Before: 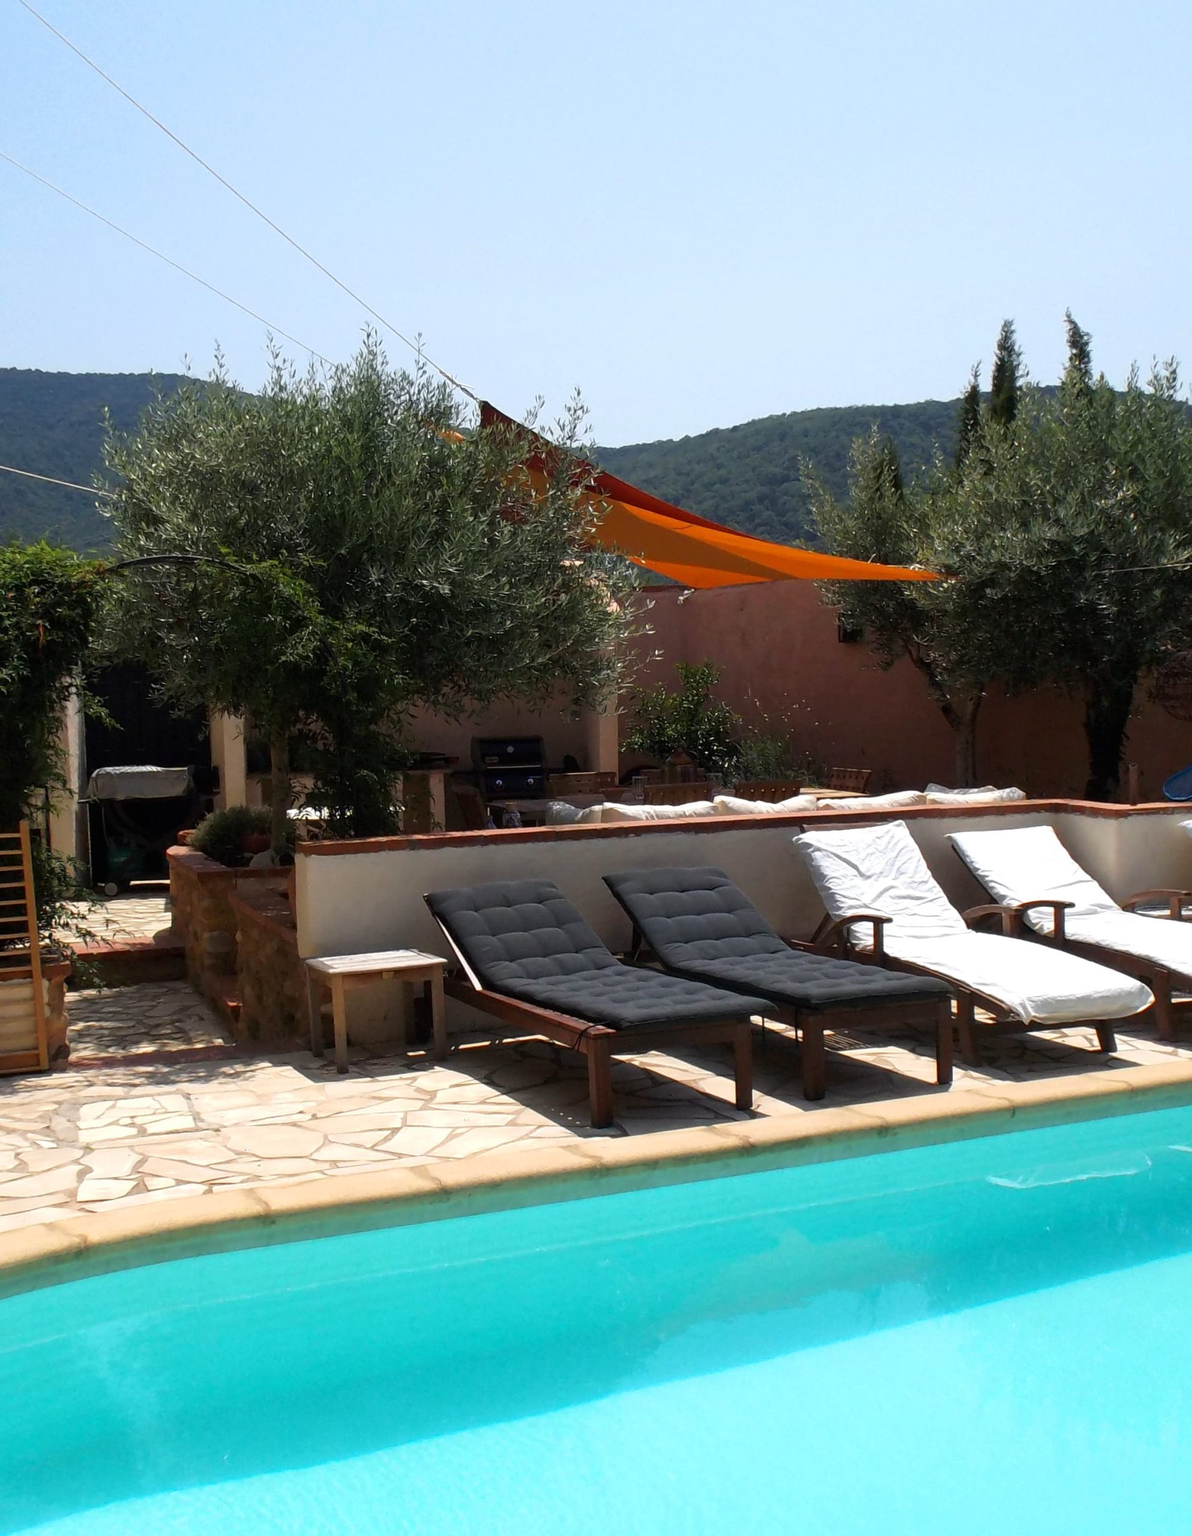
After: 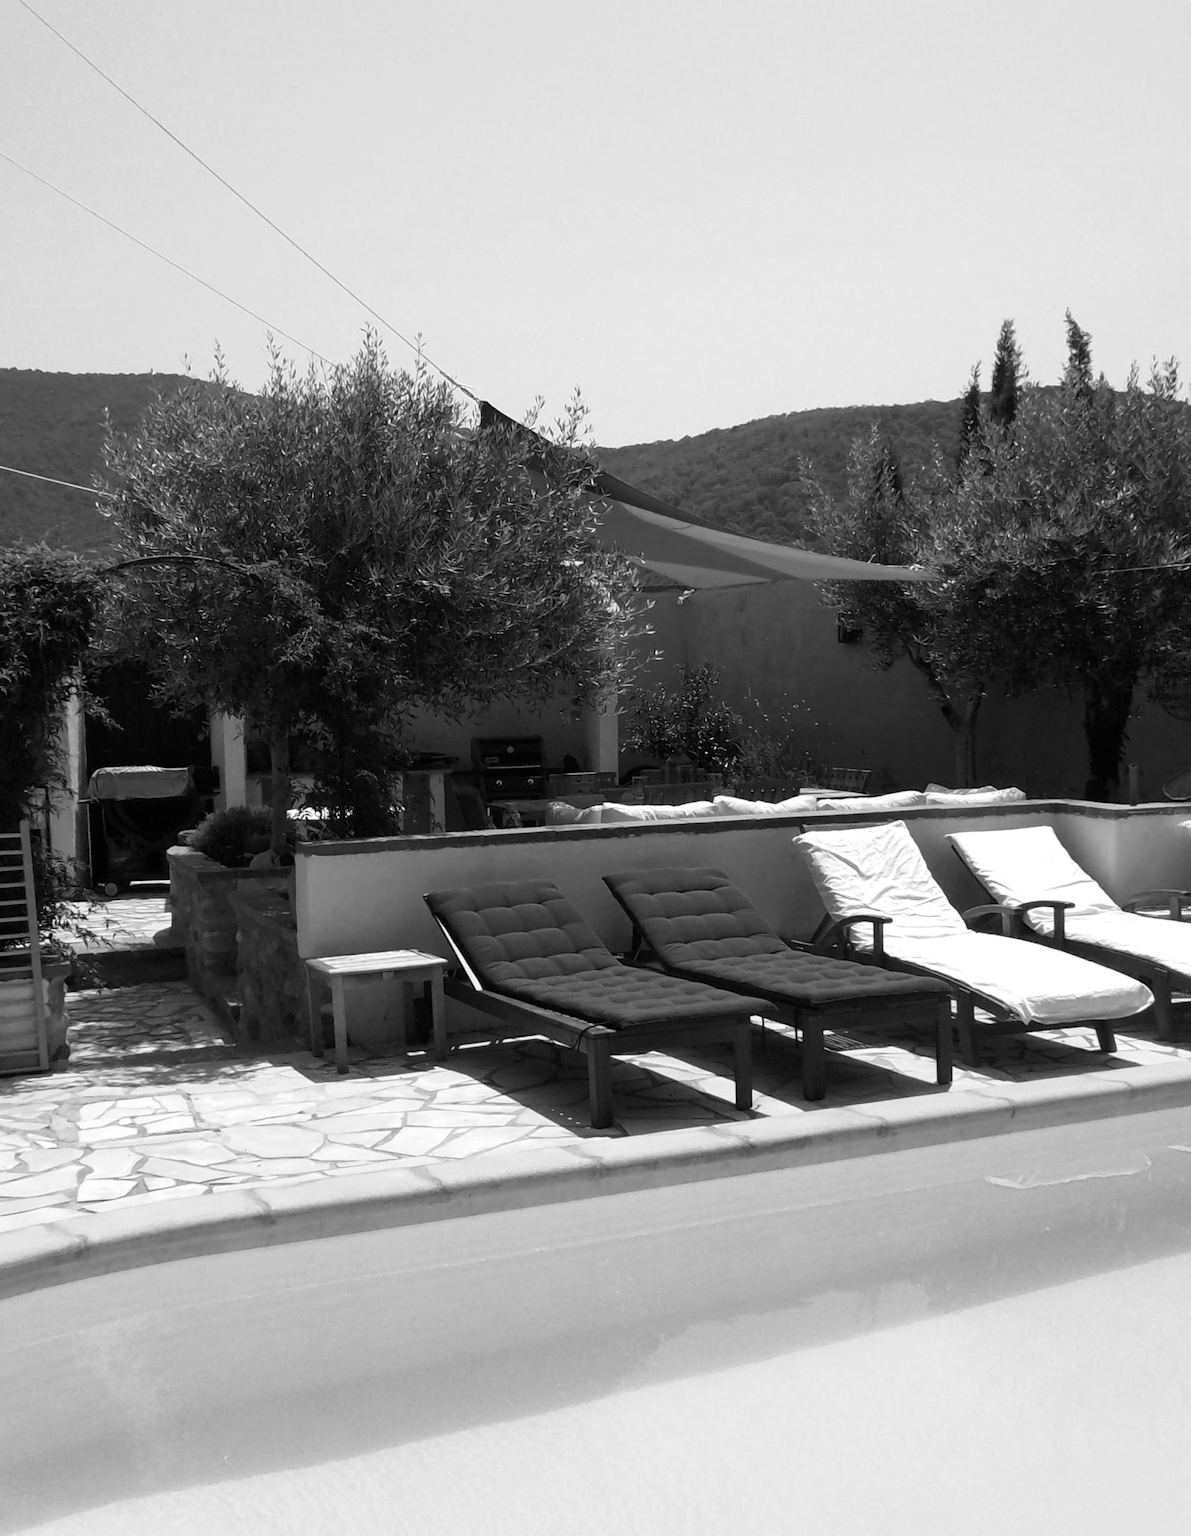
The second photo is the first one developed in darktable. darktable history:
monochrome: on, module defaults
contrast brightness saturation: saturation -0.05
